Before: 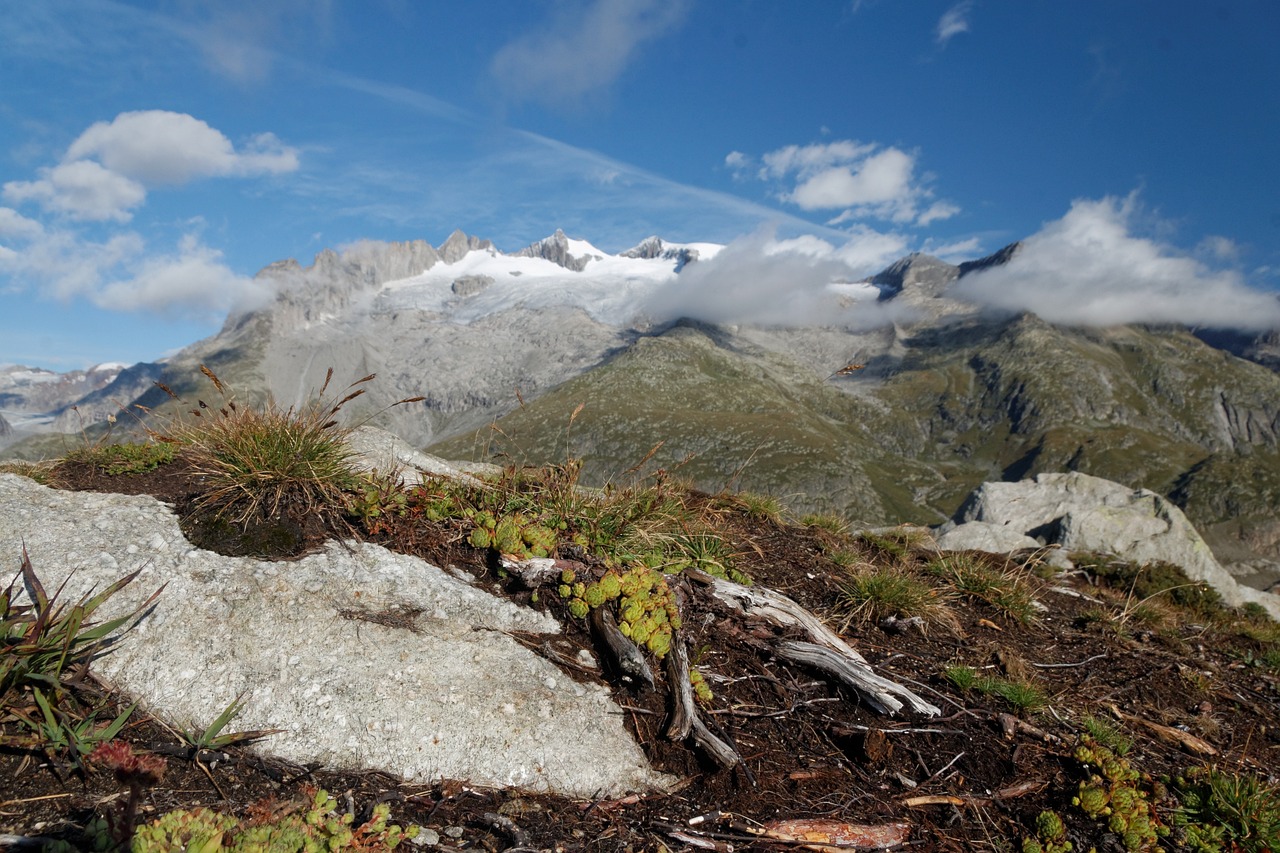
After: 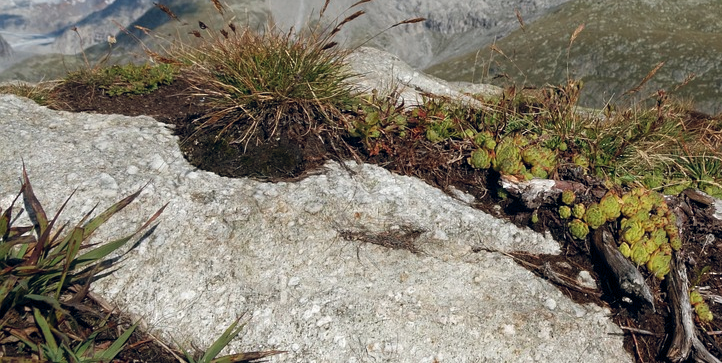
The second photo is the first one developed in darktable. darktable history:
color balance rgb: shadows lift › chroma 3.88%, shadows lift › hue 88.52°, power › hue 214.65°, global offset › chroma 0.1%, global offset › hue 252.4°, contrast 4.45%
crop: top 44.483%, right 43.593%, bottom 12.892%
